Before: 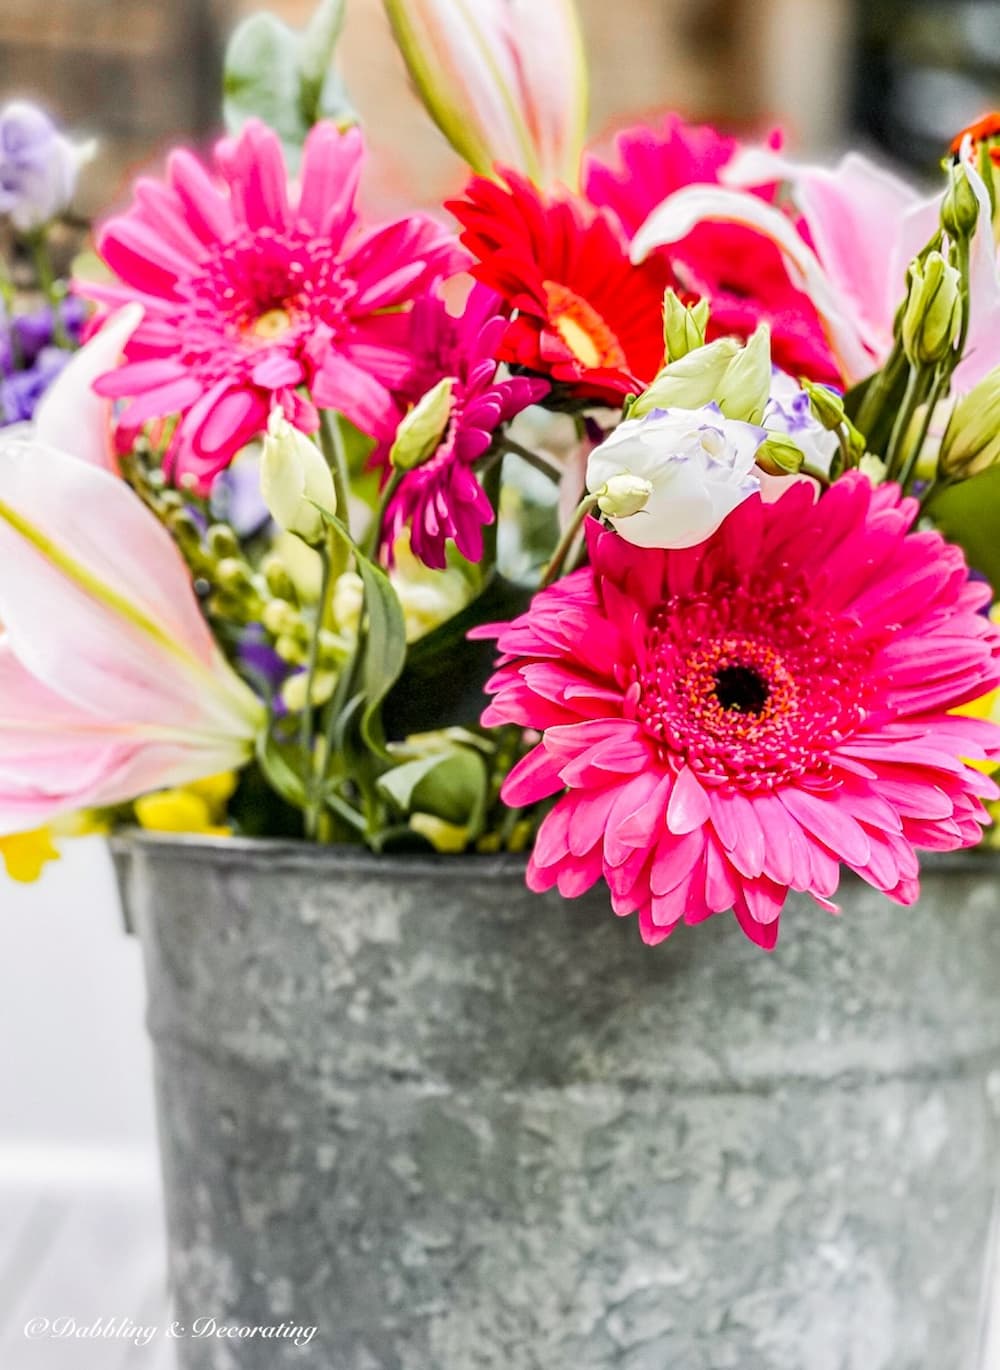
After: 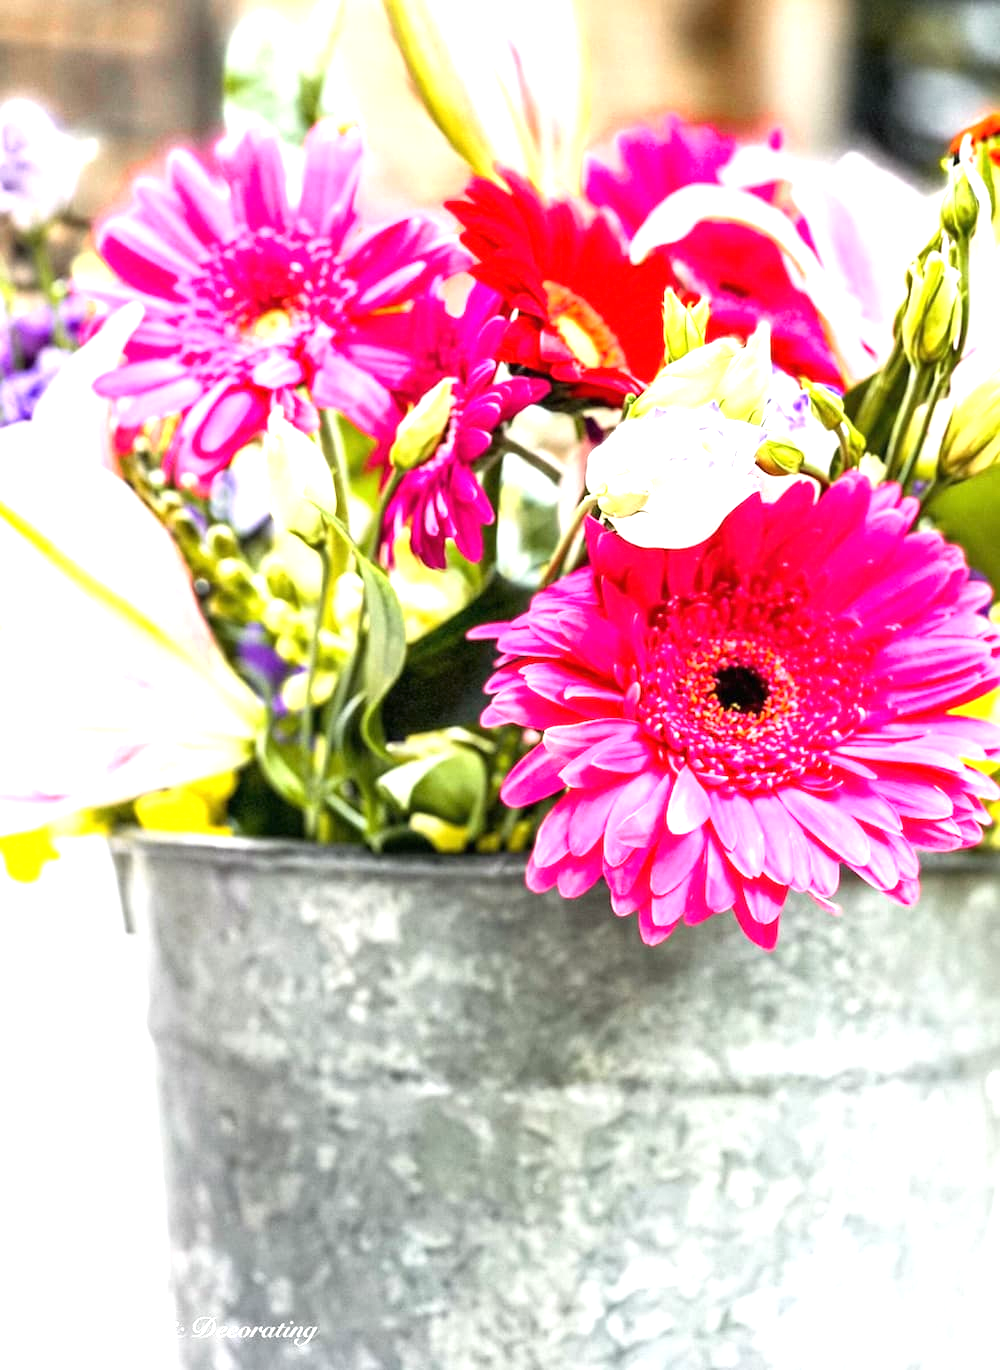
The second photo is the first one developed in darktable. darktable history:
exposure: black level correction 0, exposure 1.104 EV, compensate highlight preservation false
